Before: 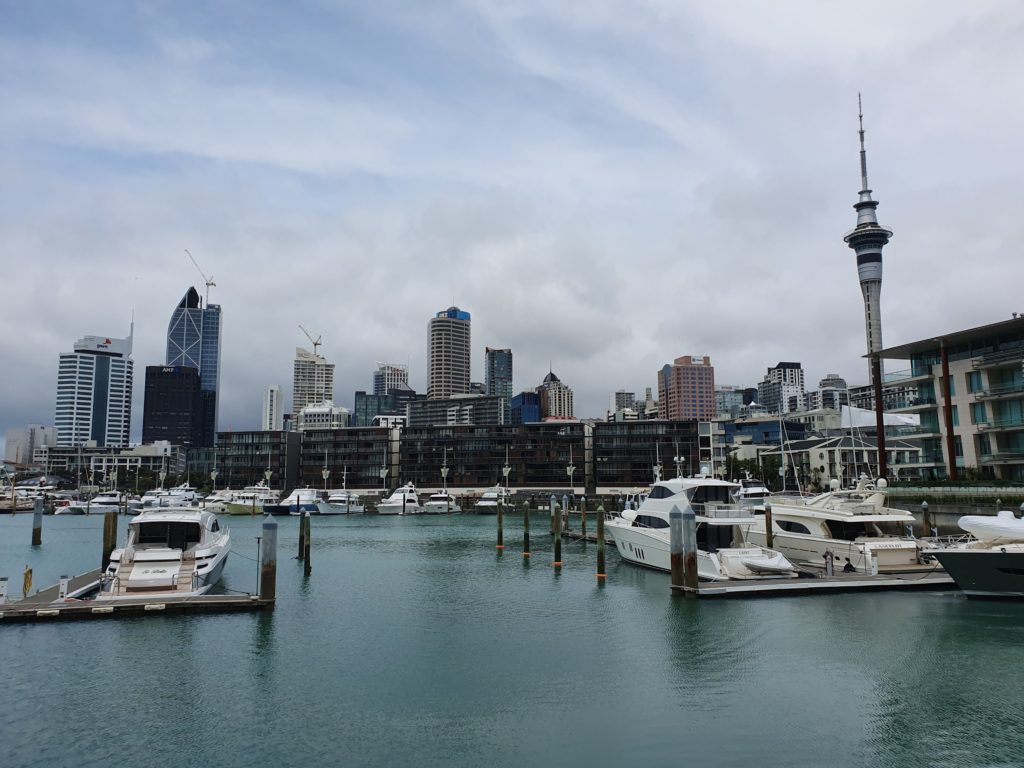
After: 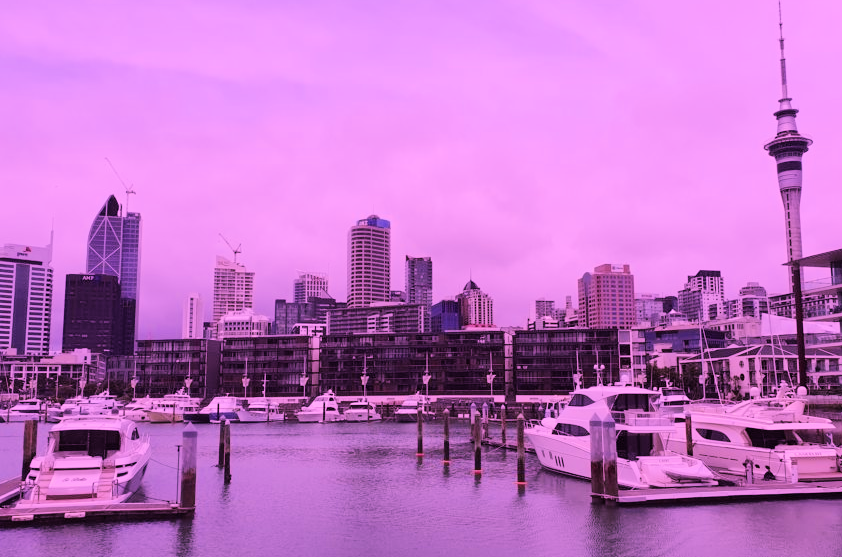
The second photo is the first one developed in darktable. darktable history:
crop: left 7.832%, top 11.991%, right 9.919%, bottom 15.482%
filmic rgb: black relative exposure -7.65 EV, white relative exposure 4.56 EV, hardness 3.61
exposure: black level correction -0.002, exposure 0.713 EV, compensate exposure bias true, compensate highlight preservation false
color calibration: illuminant custom, x 0.261, y 0.519, temperature 7048.03 K
